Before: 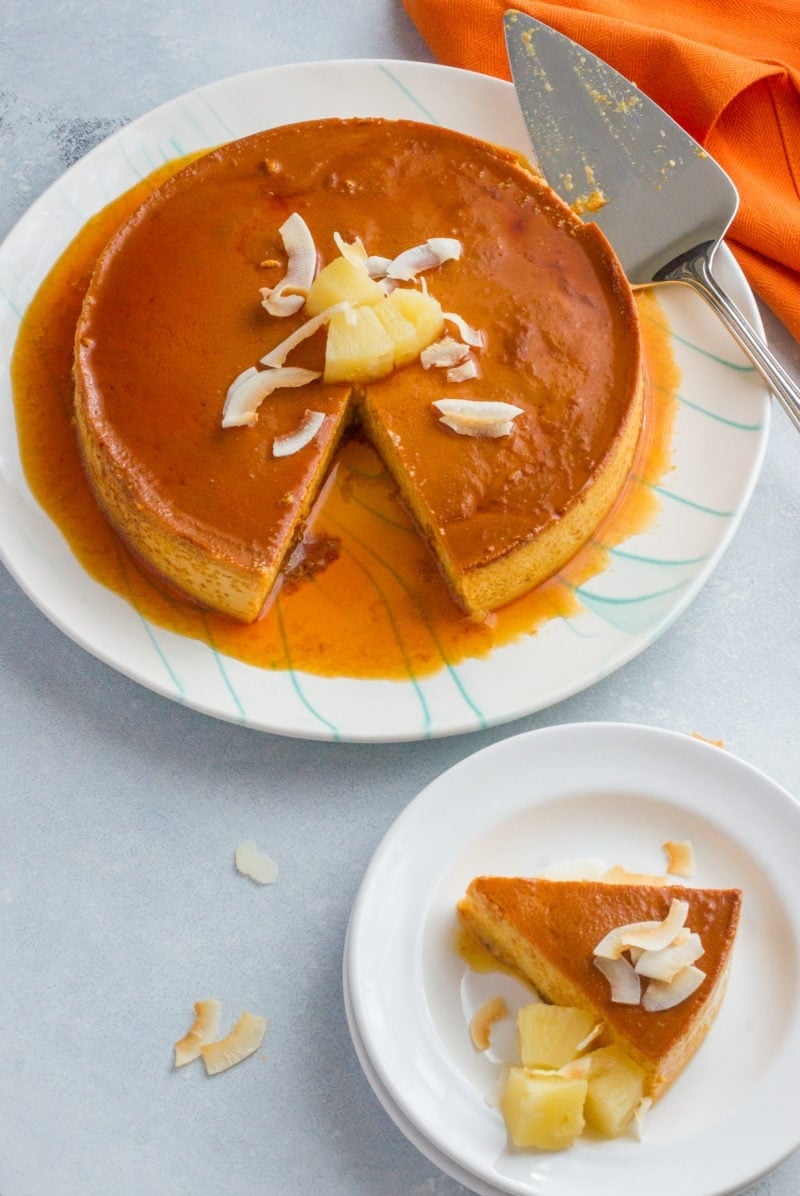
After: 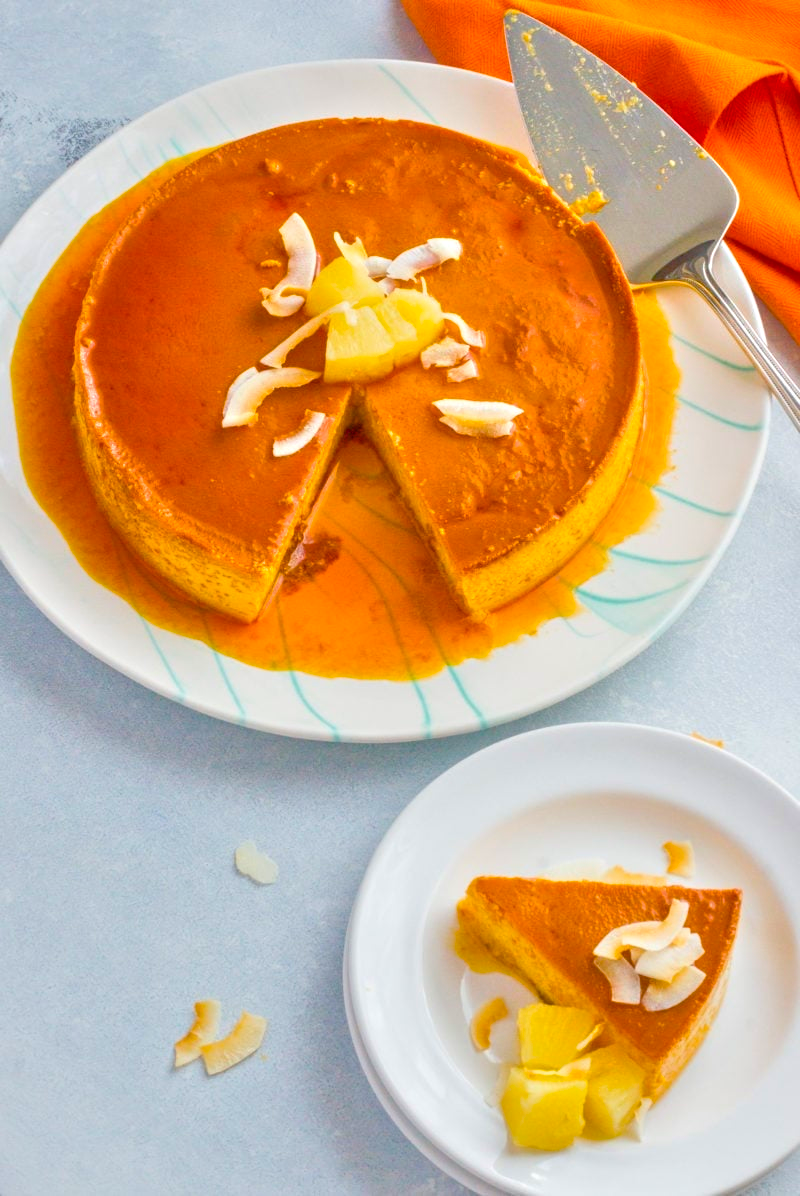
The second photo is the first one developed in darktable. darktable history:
color balance rgb: linear chroma grading › global chroma 15%, perceptual saturation grading › global saturation 30%
tone equalizer: -8 EV 2 EV, -7 EV 2 EV, -6 EV 2 EV, -5 EV 2 EV, -4 EV 2 EV, -3 EV 1.5 EV, -2 EV 1 EV, -1 EV 0.5 EV
